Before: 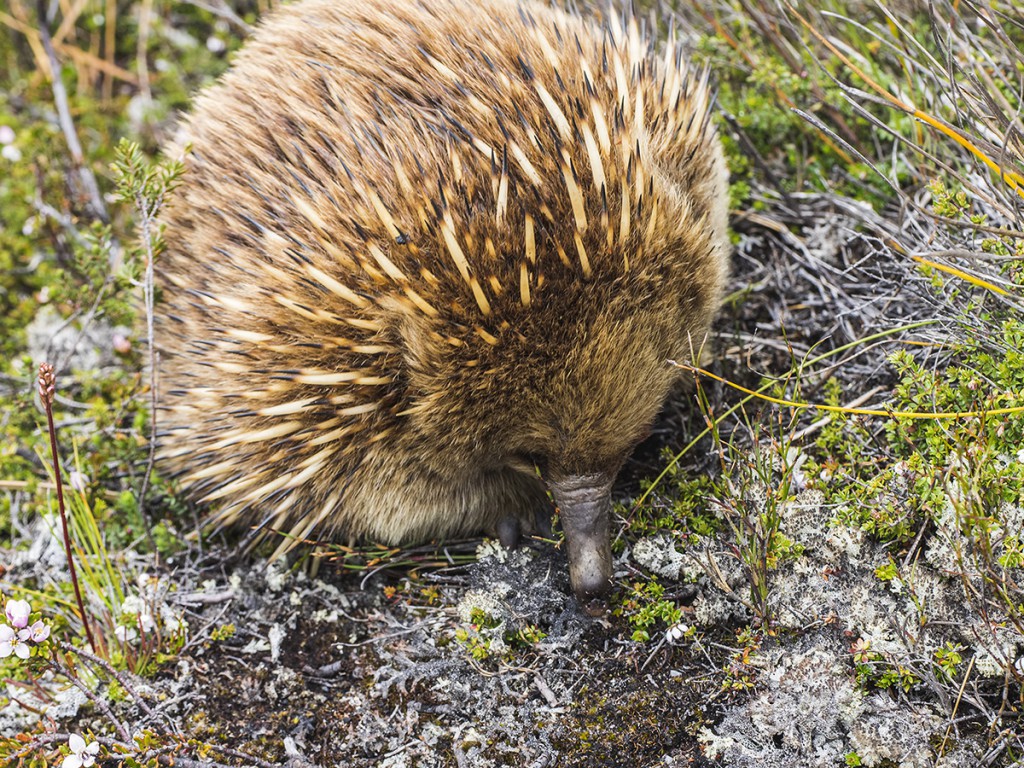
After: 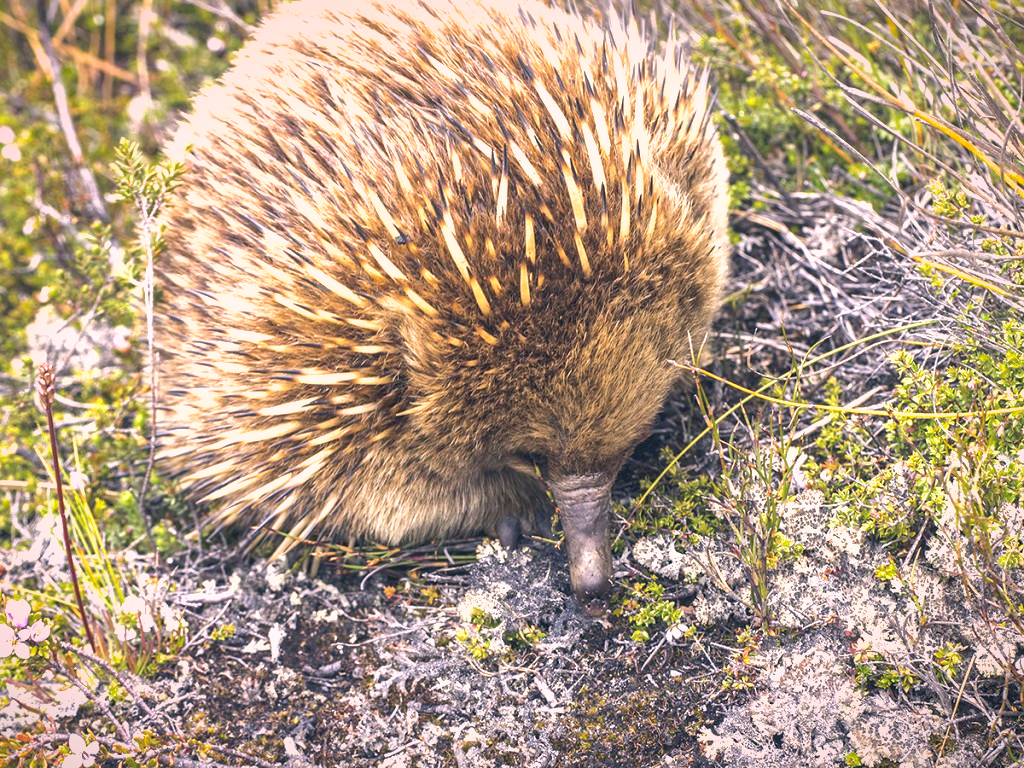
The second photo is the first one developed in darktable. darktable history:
levels: levels [0, 0.435, 0.917]
vignetting: fall-off start 80.87%, fall-off radius 61.59%, brightness -0.384, saturation 0.007, center (0, 0.007), automatic ratio true, width/height ratio 1.418
exposure: black level correction 0, exposure 0.5 EV, compensate exposure bias true, compensate highlight preservation false
color correction: highlights a* 14.46, highlights b* 5.85, shadows a* -5.53, shadows b* -15.24, saturation 0.85
shadows and highlights: on, module defaults
